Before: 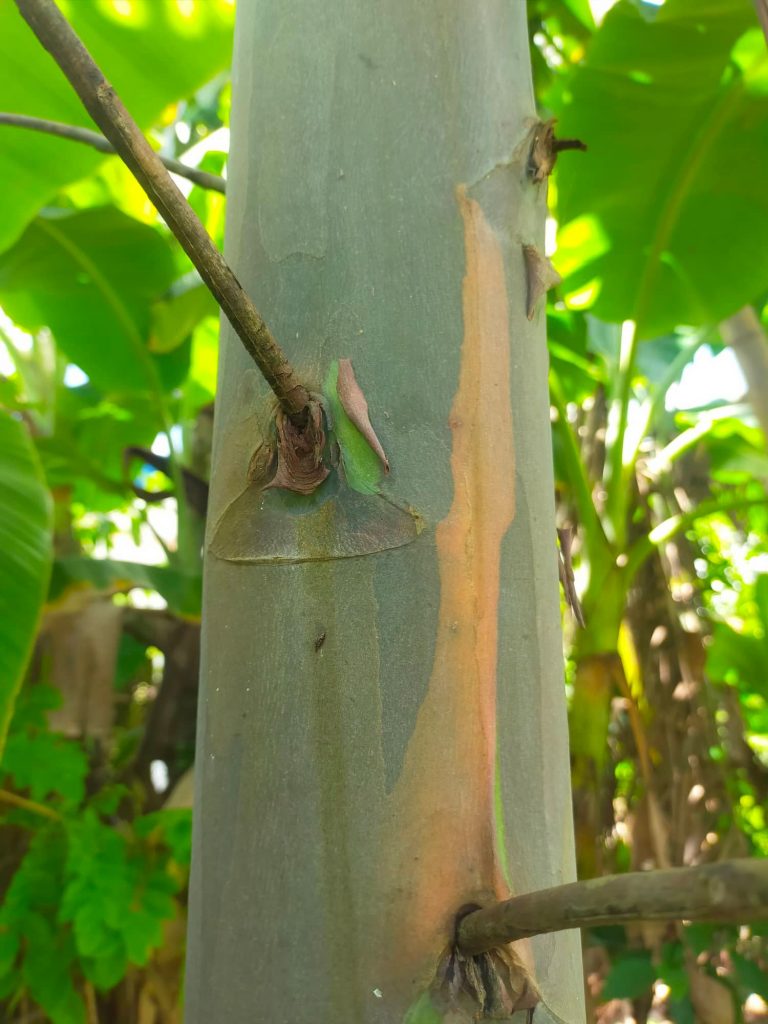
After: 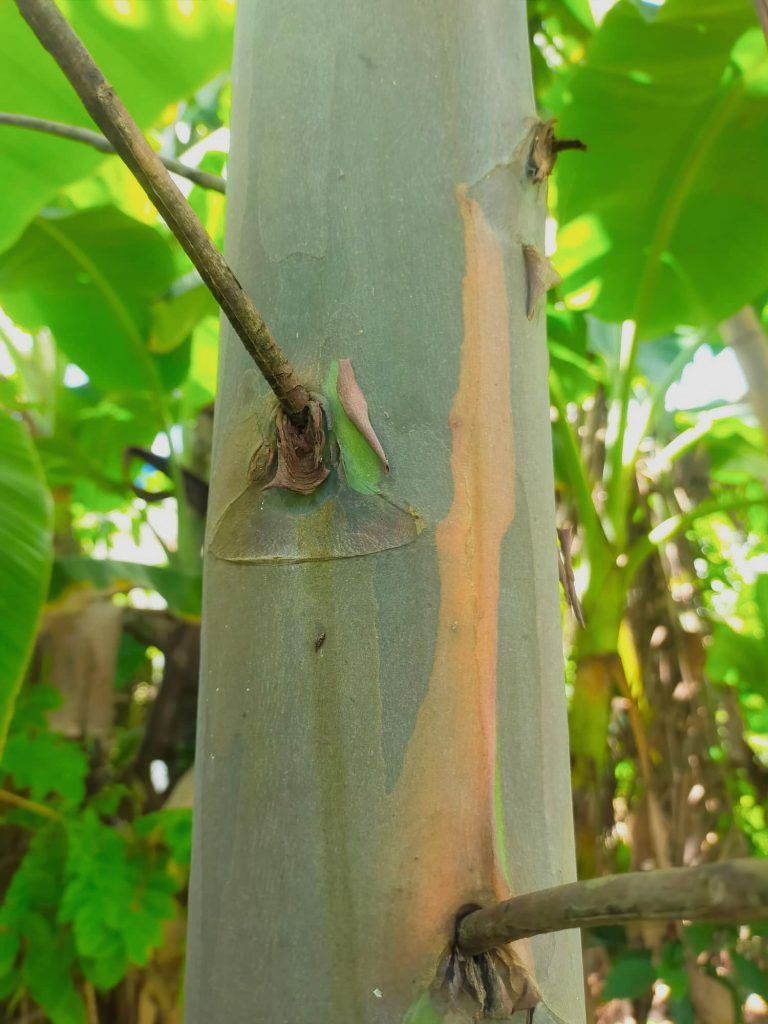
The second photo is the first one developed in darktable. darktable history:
exposure: black level correction 0, exposure 0.301 EV, compensate highlight preservation false
filmic rgb: black relative exposure -8 EV, white relative exposure 4.06 EV, hardness 4.18
color calibration: illuminant same as pipeline (D50), adaptation XYZ, x 0.345, y 0.358, temperature 5021.9 K
levels: black 0.061%, levels [0, 0.51, 1]
